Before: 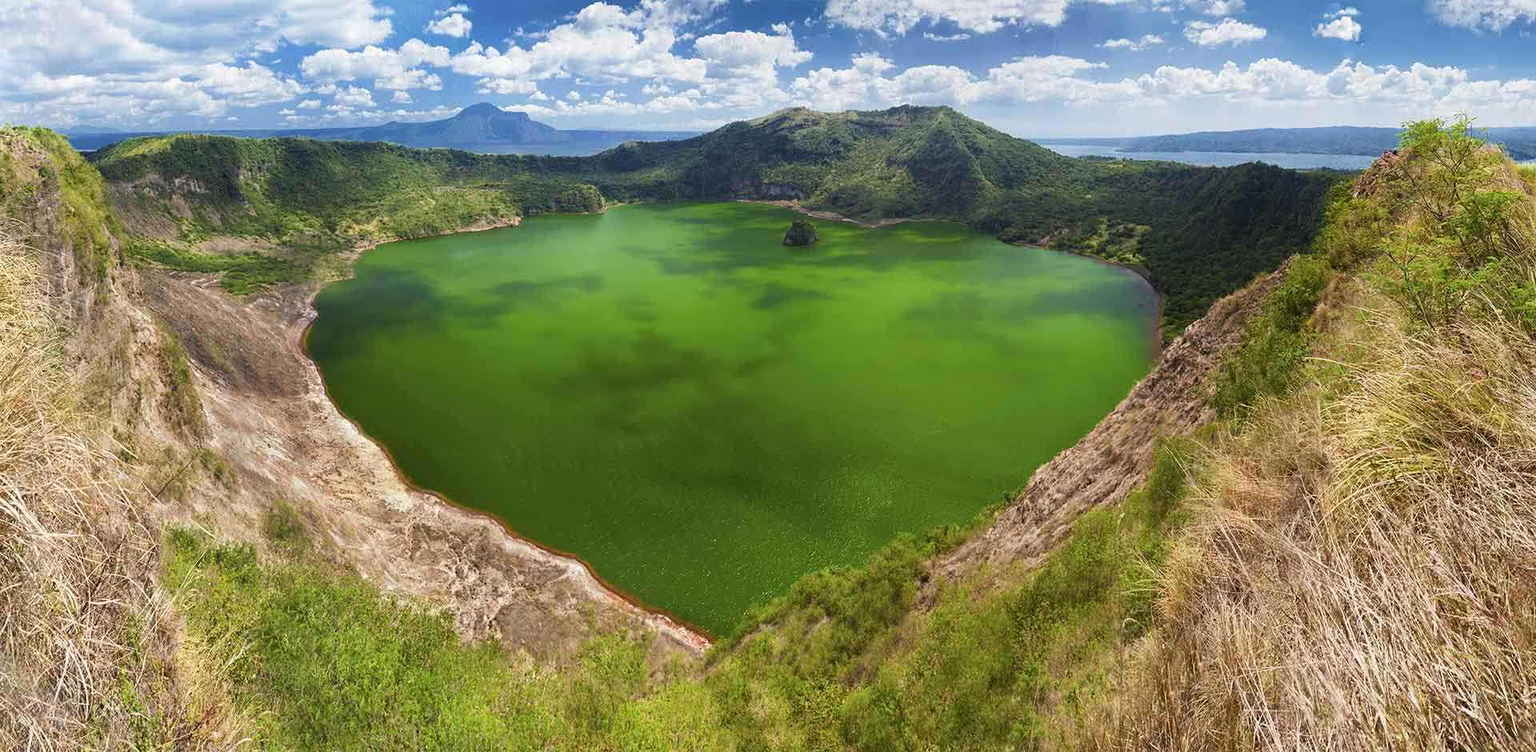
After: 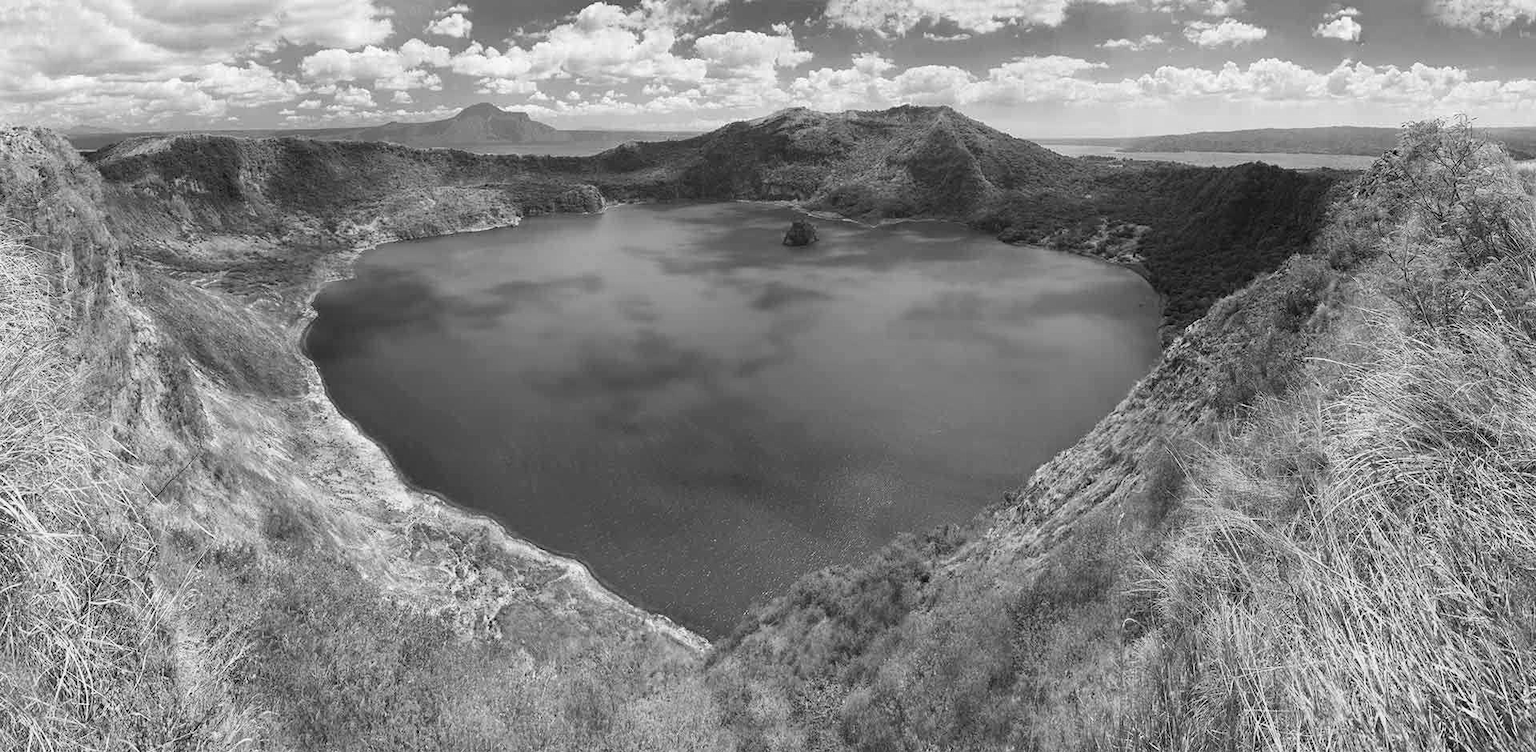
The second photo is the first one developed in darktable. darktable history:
exposure: compensate highlight preservation false
monochrome: on, module defaults
